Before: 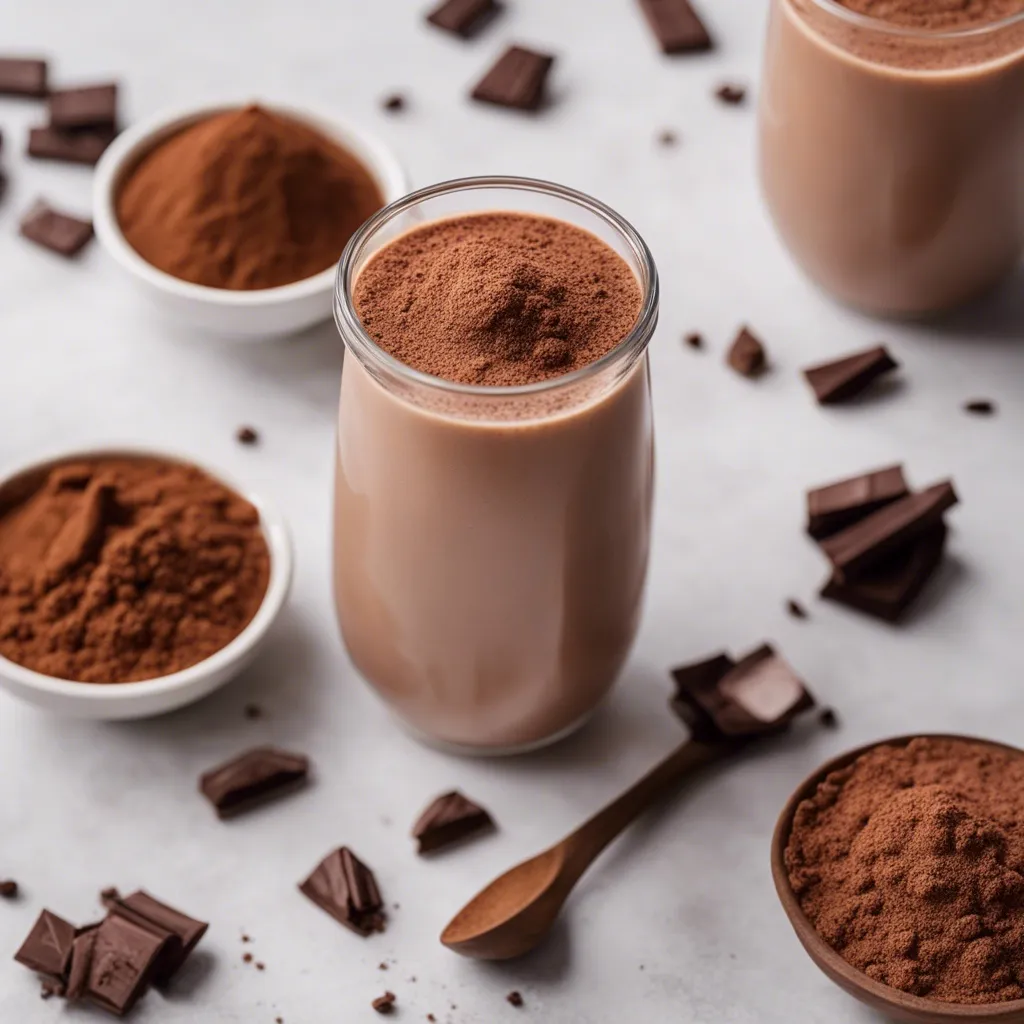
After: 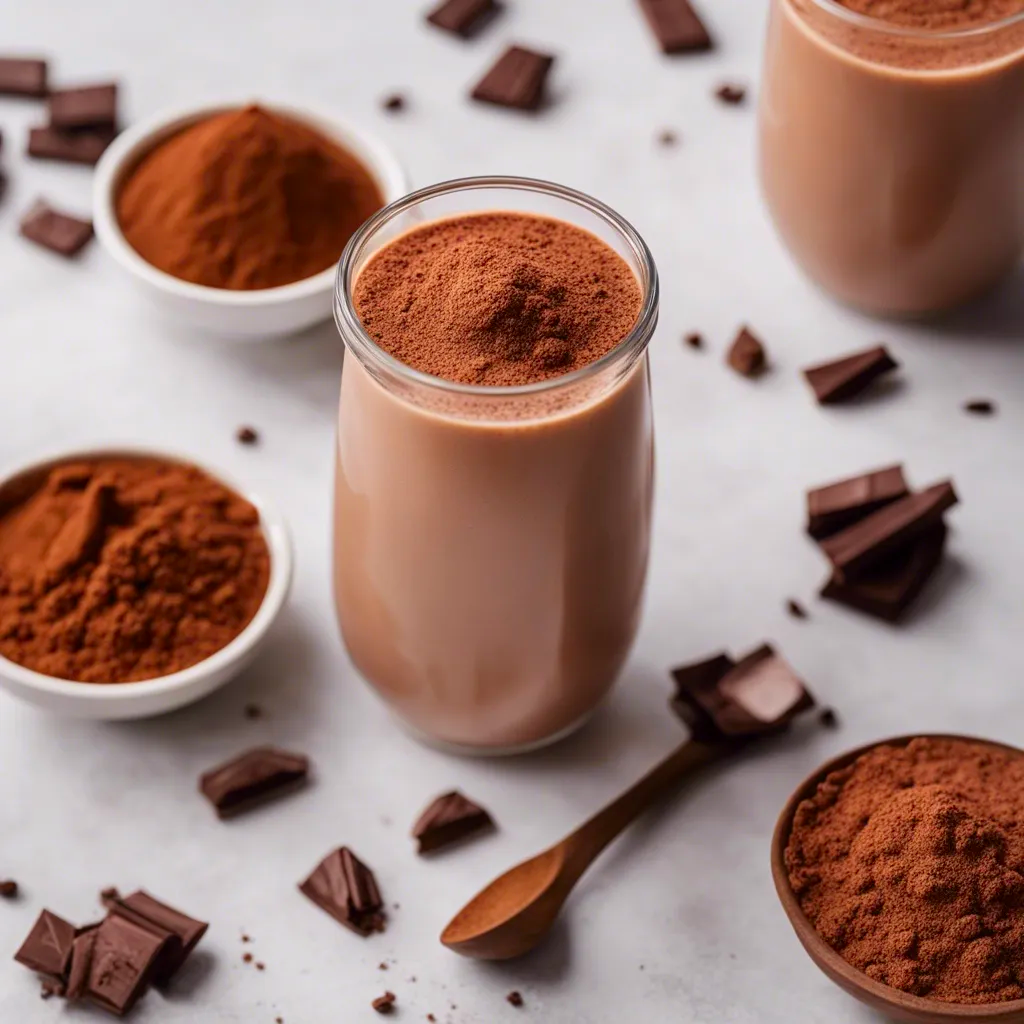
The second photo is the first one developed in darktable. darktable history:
color correction: highlights b* -0.06, saturation 1.31
